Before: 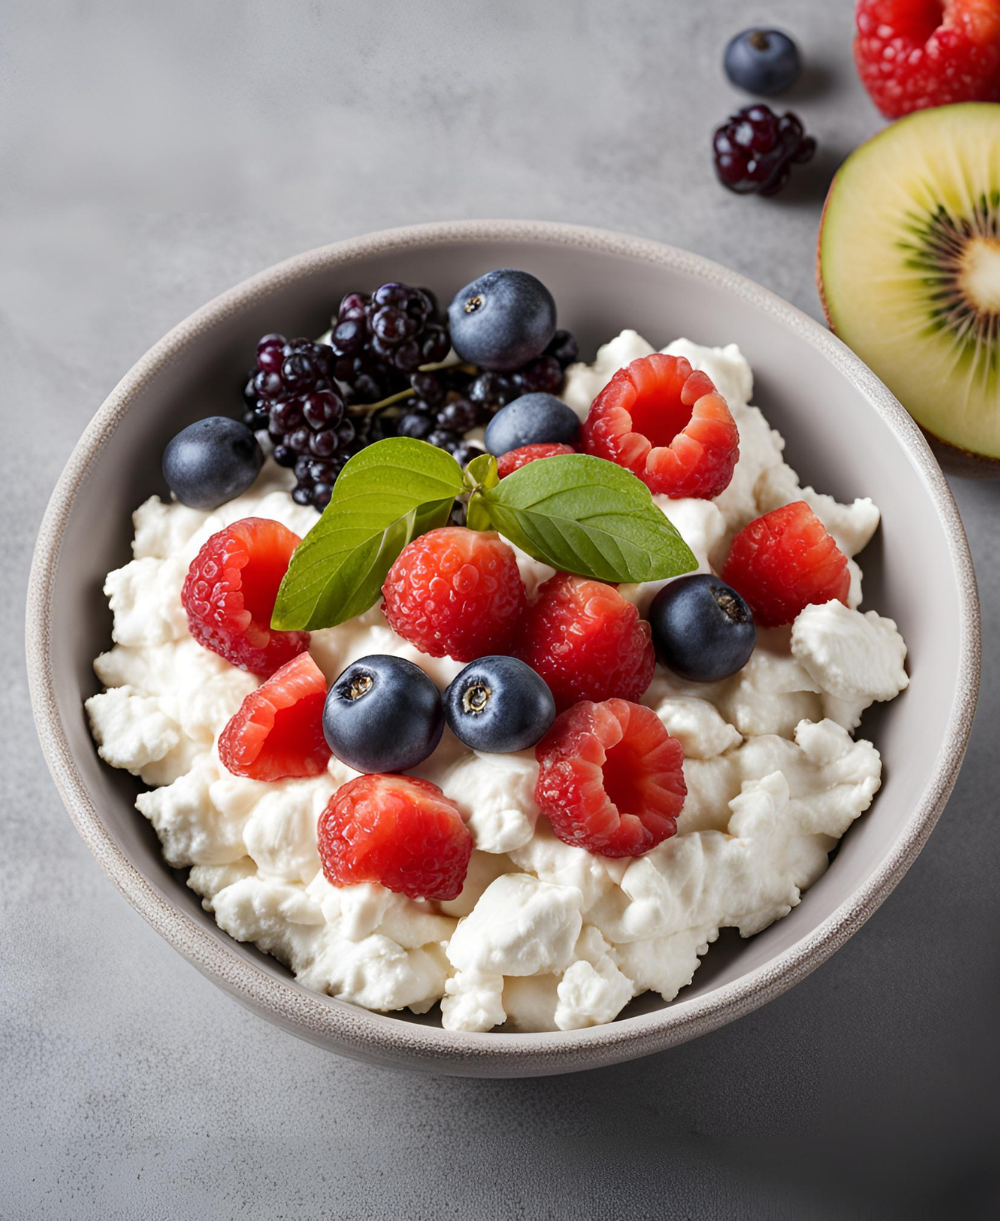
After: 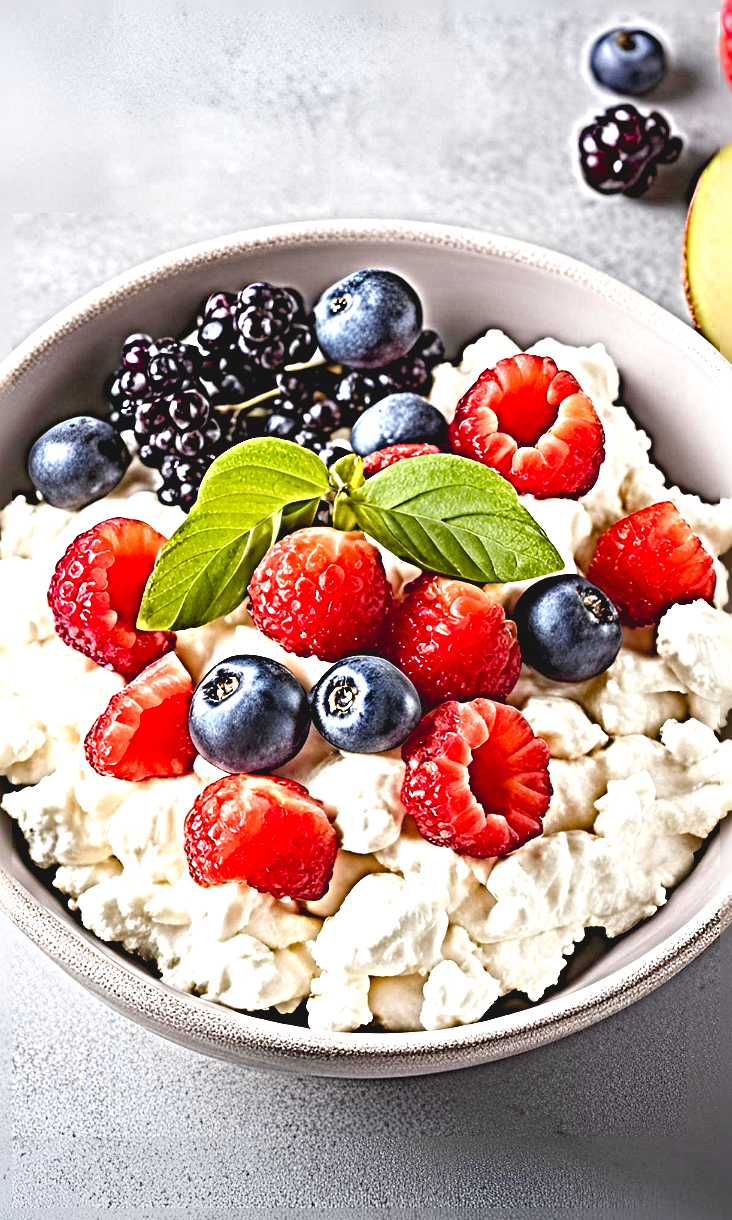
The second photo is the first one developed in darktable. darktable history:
sharpen: radius 6.3, amount 1.8, threshold 0
color balance rgb: perceptual saturation grading › global saturation 20%, perceptual saturation grading › highlights -25%, perceptual saturation grading › shadows 25%
exposure: black level correction 0.001, exposure 1 EV, compensate highlight preservation false
crop: left 13.443%, right 13.31%
contrast brightness saturation: contrast -0.1, brightness 0.05, saturation 0.08
